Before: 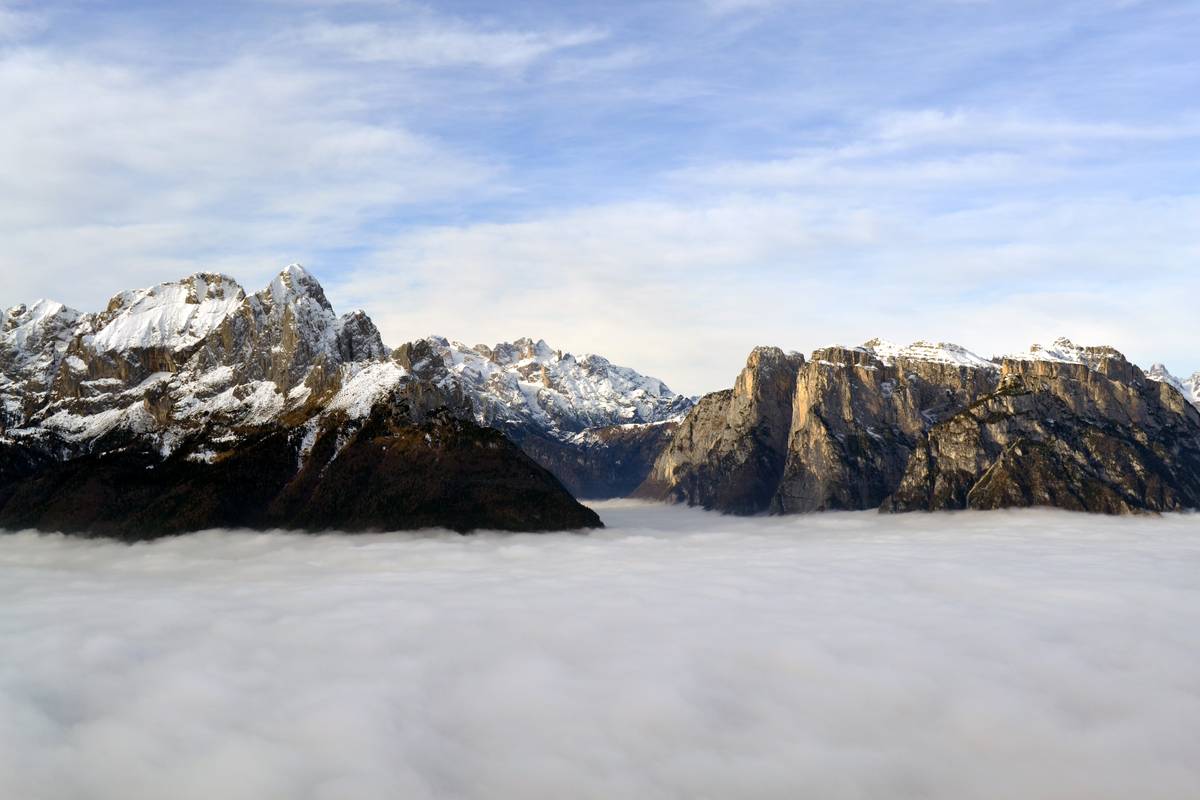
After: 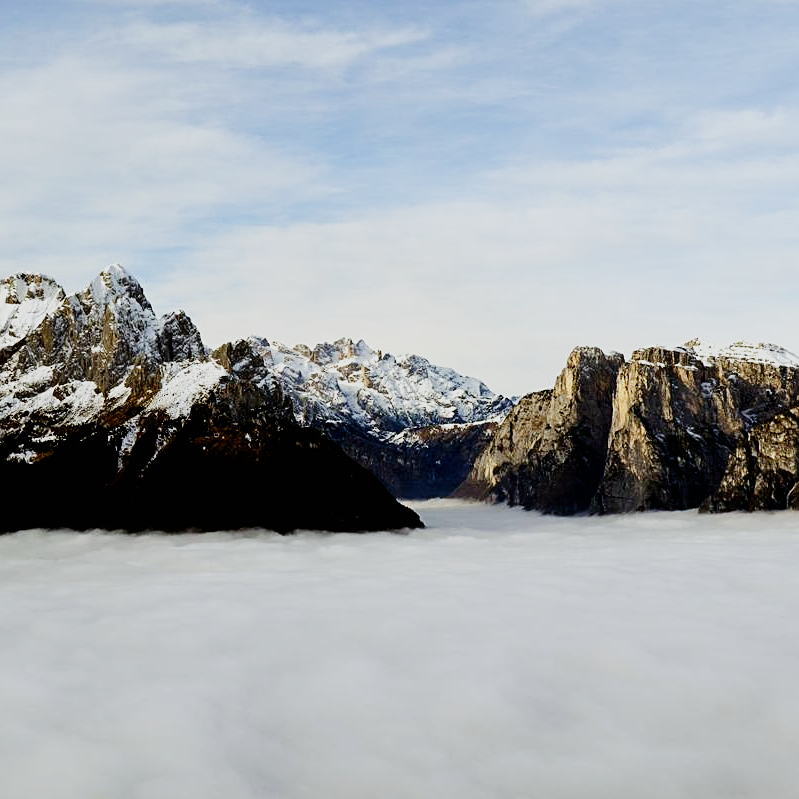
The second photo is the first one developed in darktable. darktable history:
sigmoid: contrast 1.8, skew -0.2, preserve hue 0%, red attenuation 0.1, red rotation 0.035, green attenuation 0.1, green rotation -0.017, blue attenuation 0.15, blue rotation -0.052, base primaries Rec2020
color balance: lift [1.004, 1.002, 1.002, 0.998], gamma [1, 1.007, 1.002, 0.993], gain [1, 0.977, 1.013, 1.023], contrast -3.64%
crop and rotate: left 15.055%, right 18.278%
exposure: black level correction 0.012, compensate highlight preservation false
sharpen: on, module defaults
